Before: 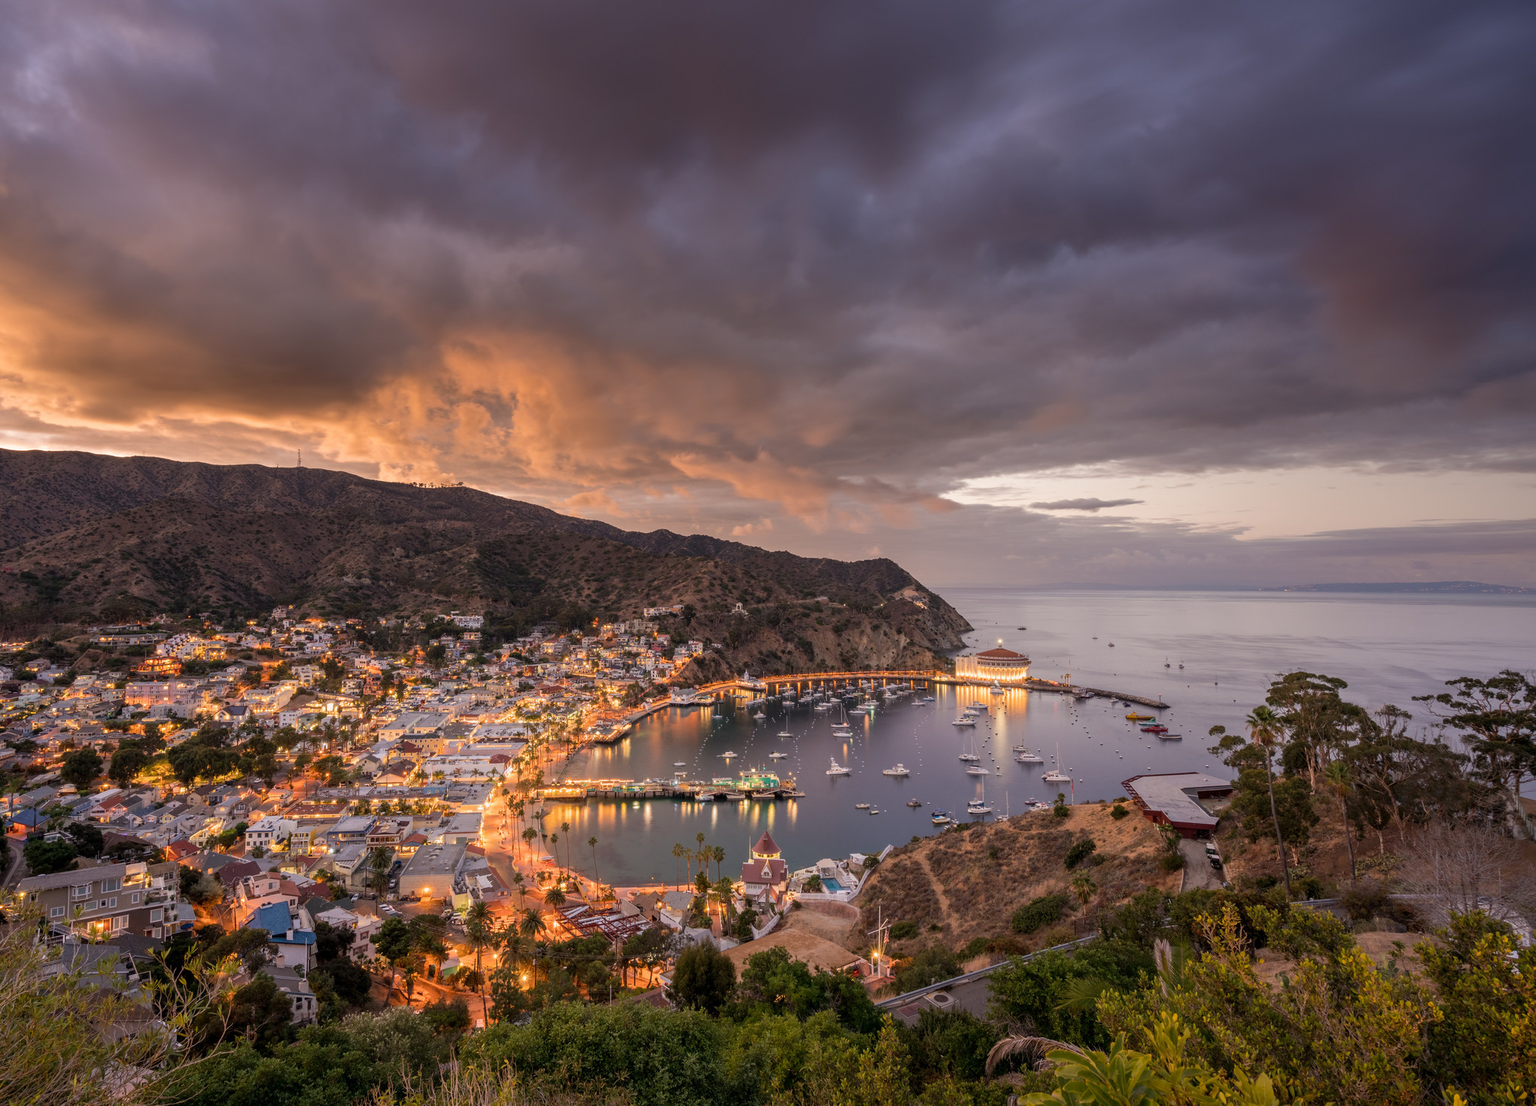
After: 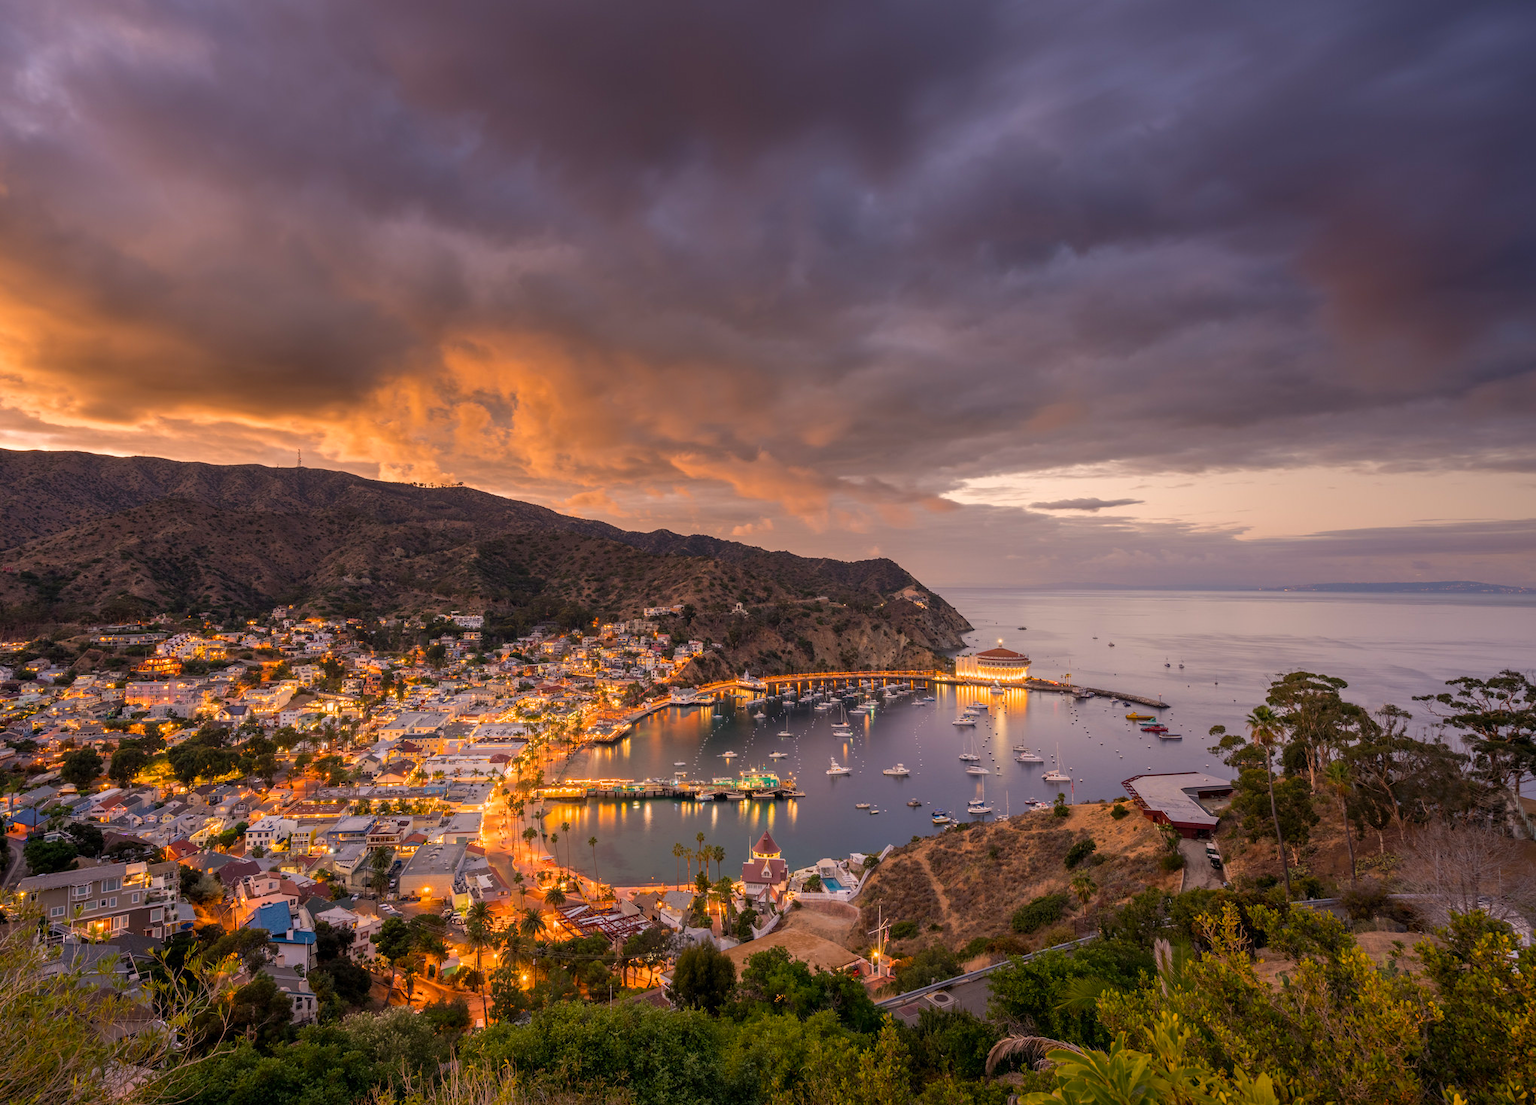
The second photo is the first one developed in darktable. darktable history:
color balance rgb: highlights gain › chroma 2.988%, highlights gain › hue 60.15°, linear chroma grading › global chroma 14.786%, perceptual saturation grading › global saturation 0.229%, global vibrance 20%
